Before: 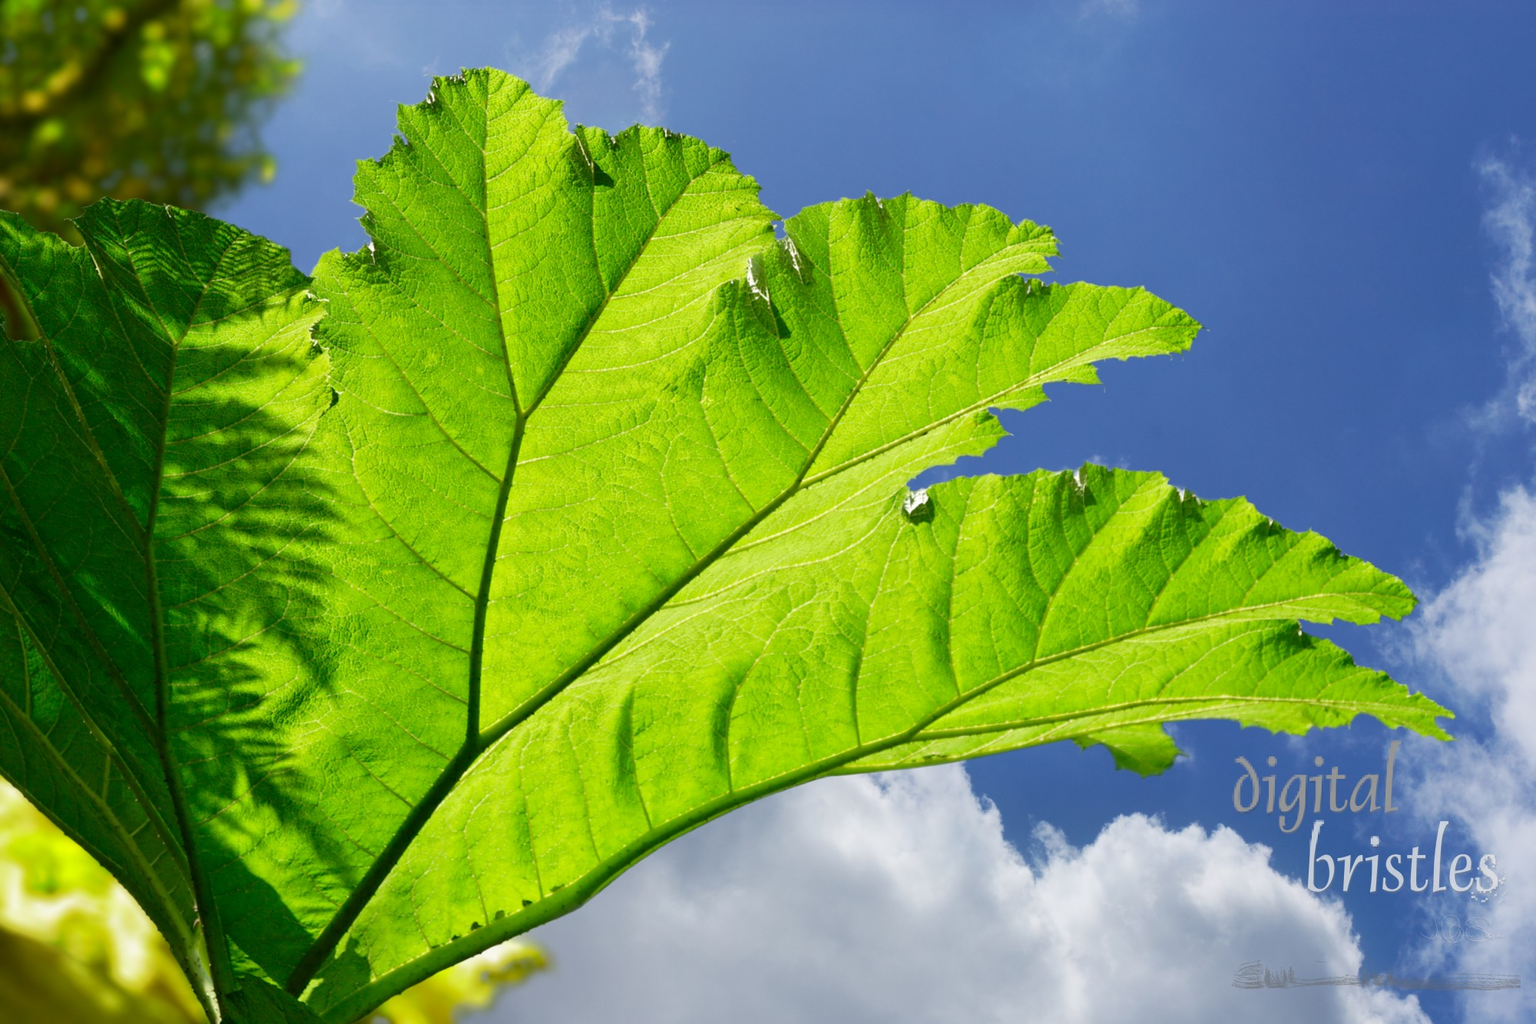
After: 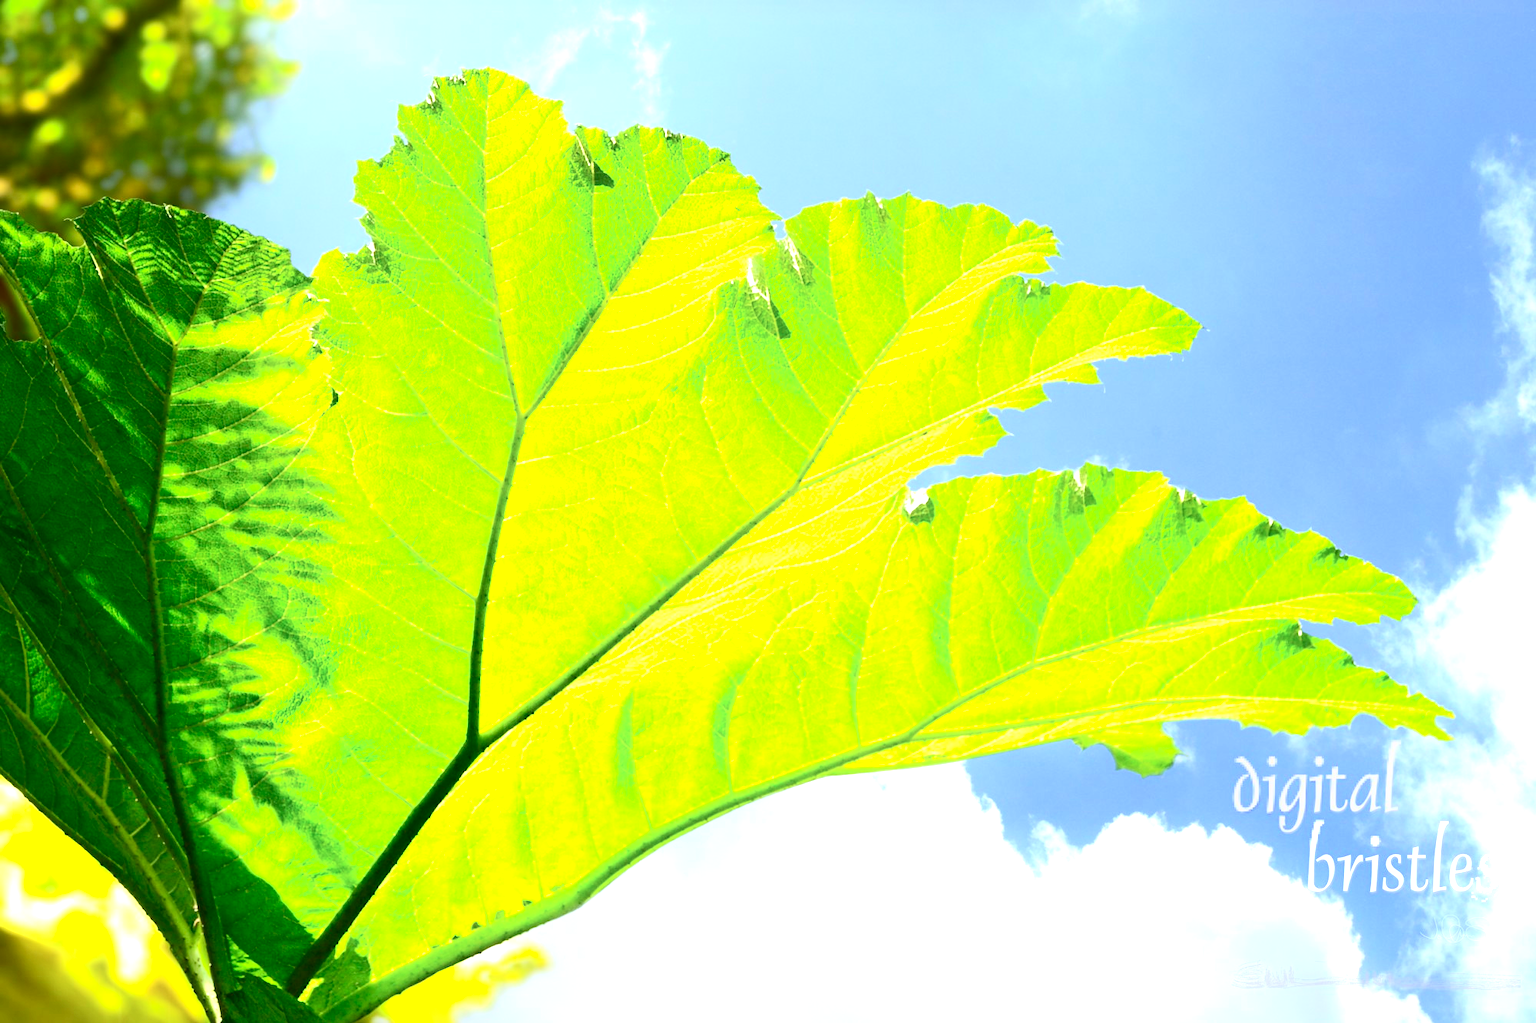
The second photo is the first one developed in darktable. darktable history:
tone curve: curves: ch0 [(0, 0) (0.641, 0.595) (1, 1)], color space Lab, independent channels, preserve colors none
contrast equalizer: octaves 7, y [[0.46, 0.454, 0.451, 0.451, 0.455, 0.46], [0.5 ×6], [0.5 ×6], [0 ×6], [0 ×6]]
exposure: black level correction 0.001, exposure 1.735 EV, compensate highlight preservation false
contrast brightness saturation: contrast 0.299
